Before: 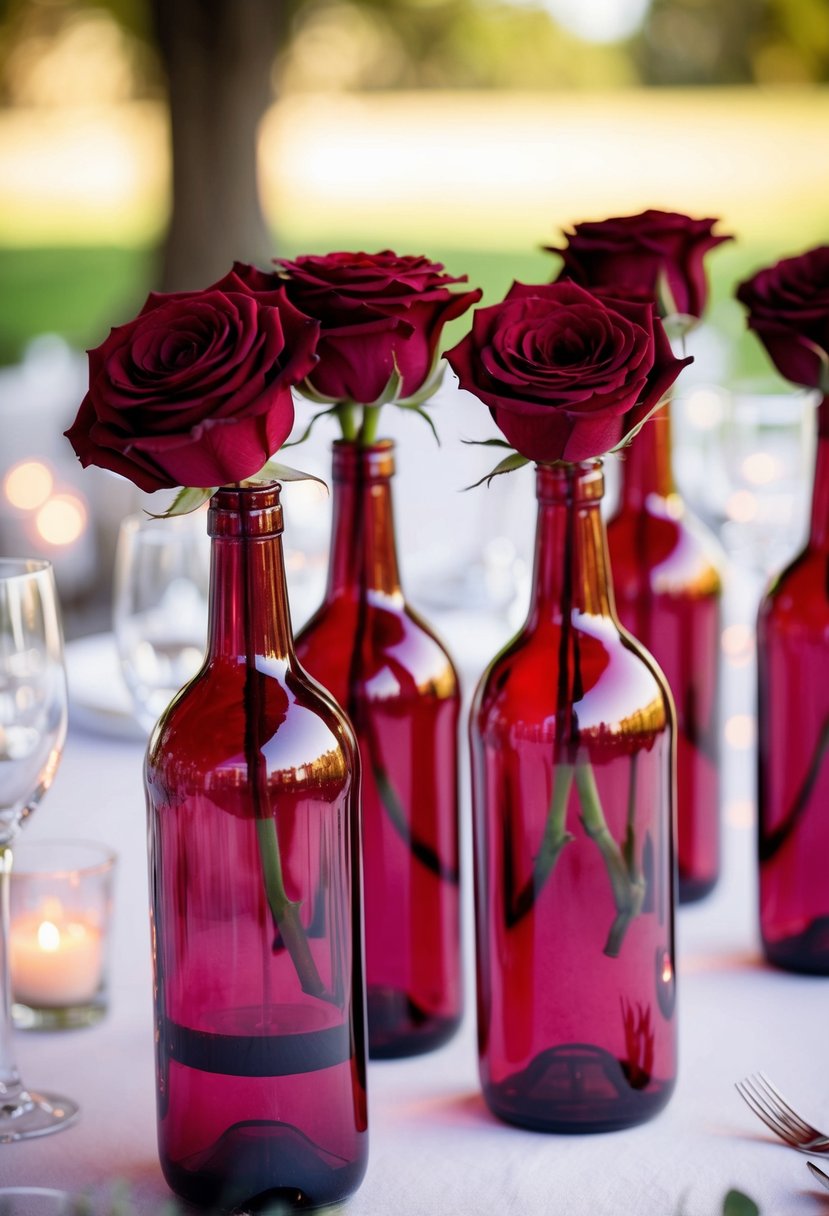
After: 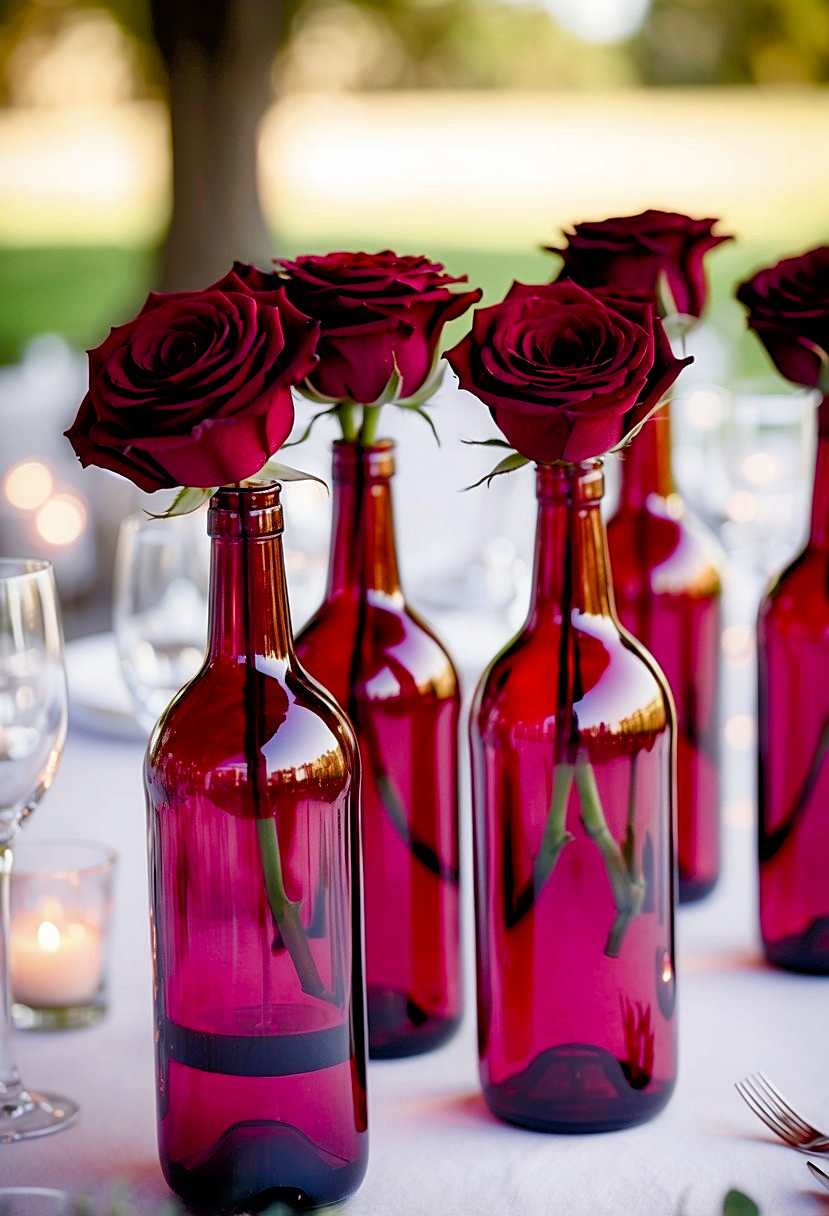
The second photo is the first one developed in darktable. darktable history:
color balance rgb: shadows lift › hue 84.77°, perceptual saturation grading › global saturation 20%, perceptual saturation grading › highlights -49.485%, perceptual saturation grading › shadows 24.491%, global vibrance 20%
sharpen: on, module defaults
tone equalizer: -8 EV -1.81 EV, -7 EV -1.2 EV, -6 EV -1.66 EV
